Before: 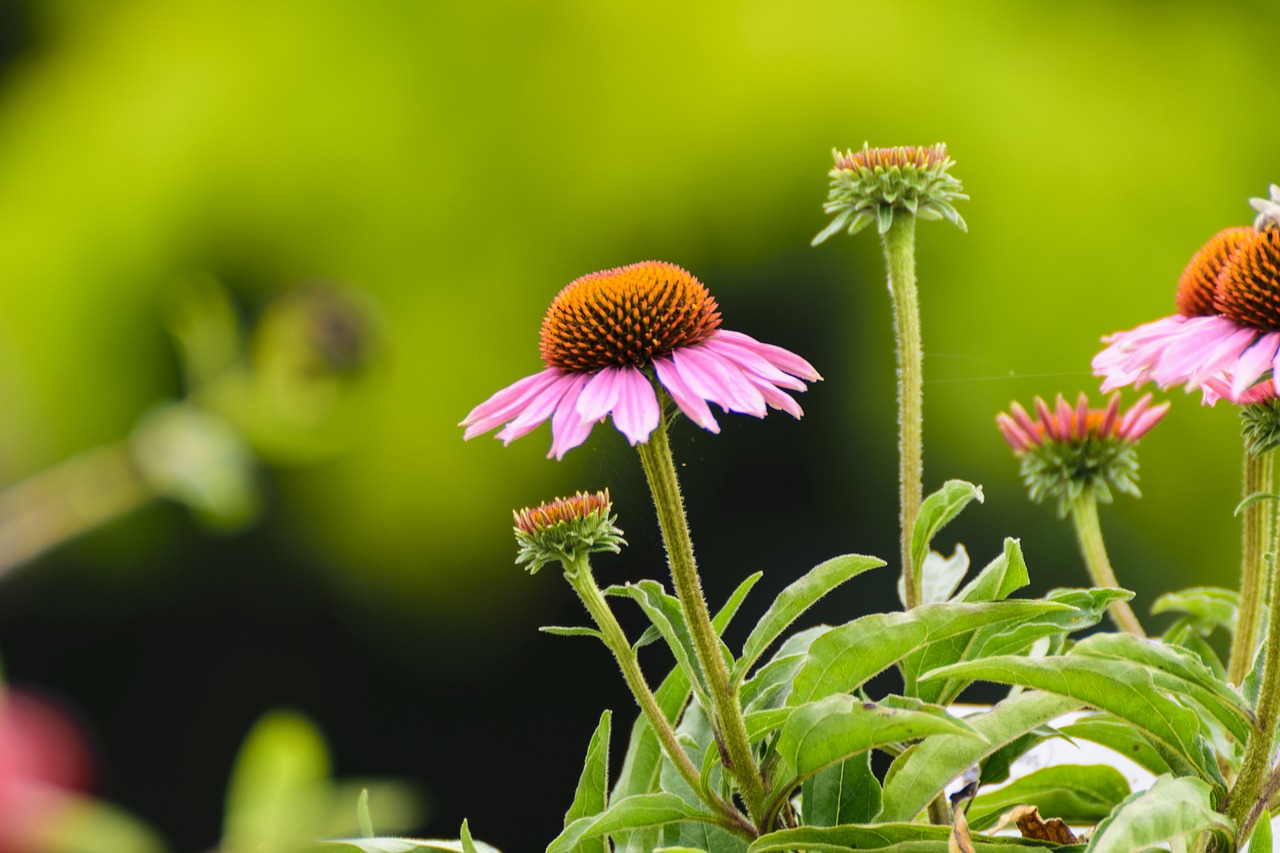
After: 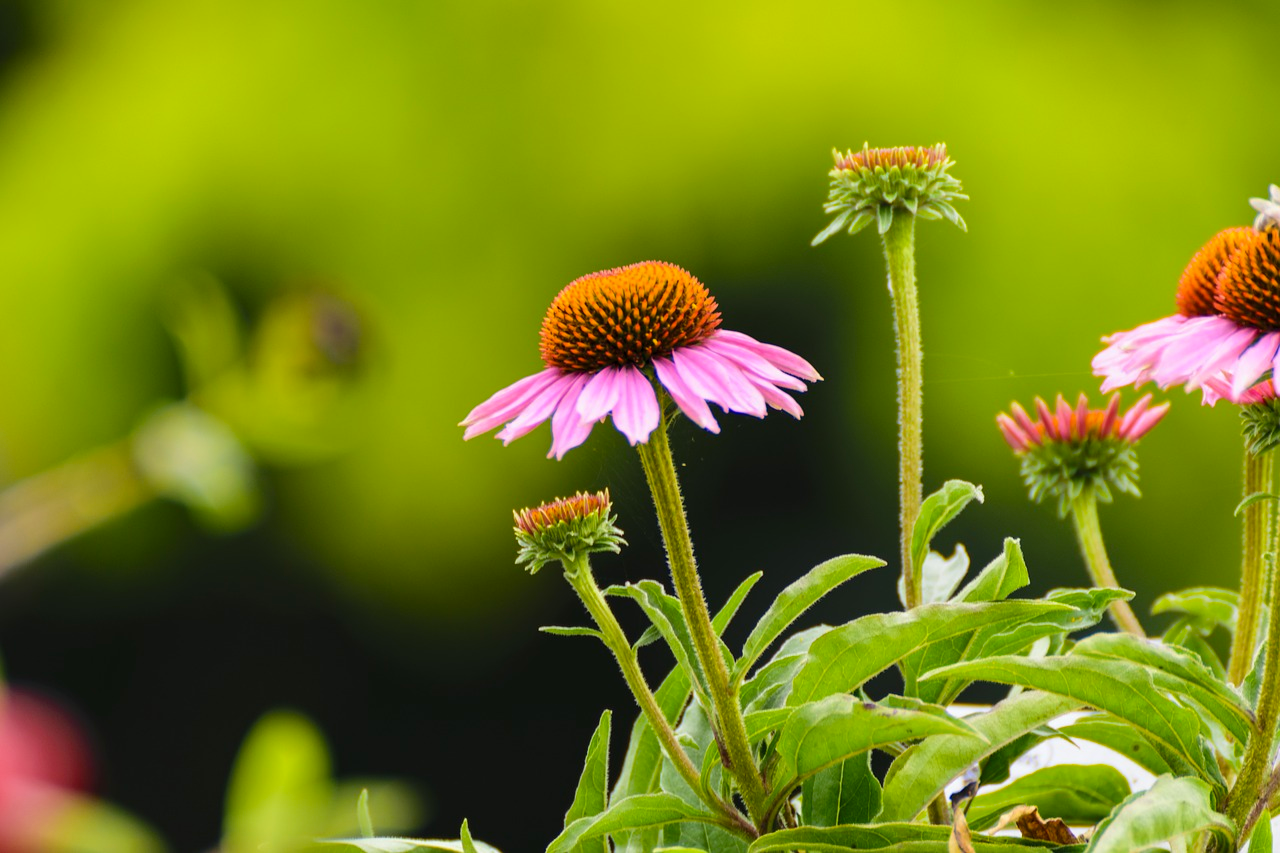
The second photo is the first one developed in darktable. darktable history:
color balance rgb: perceptual saturation grading › global saturation 17.253%
